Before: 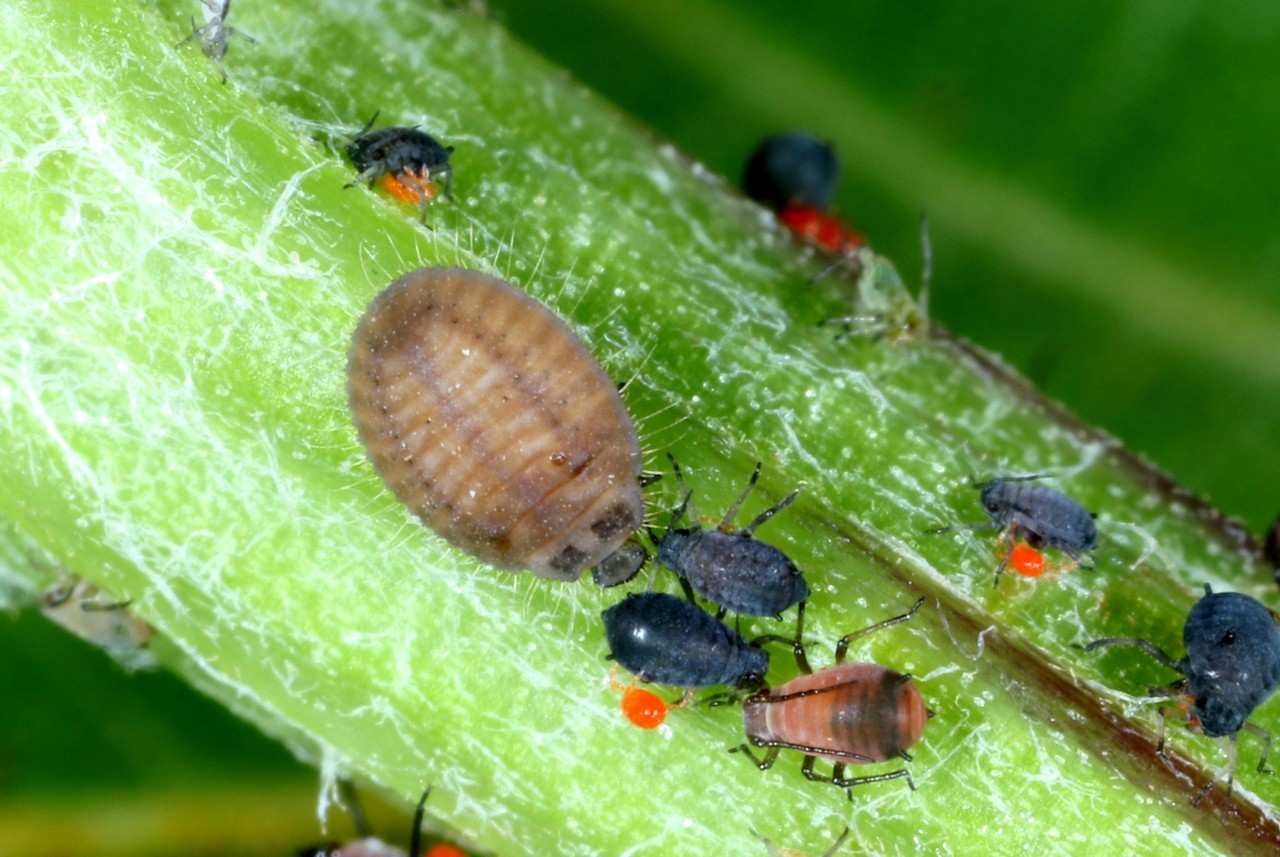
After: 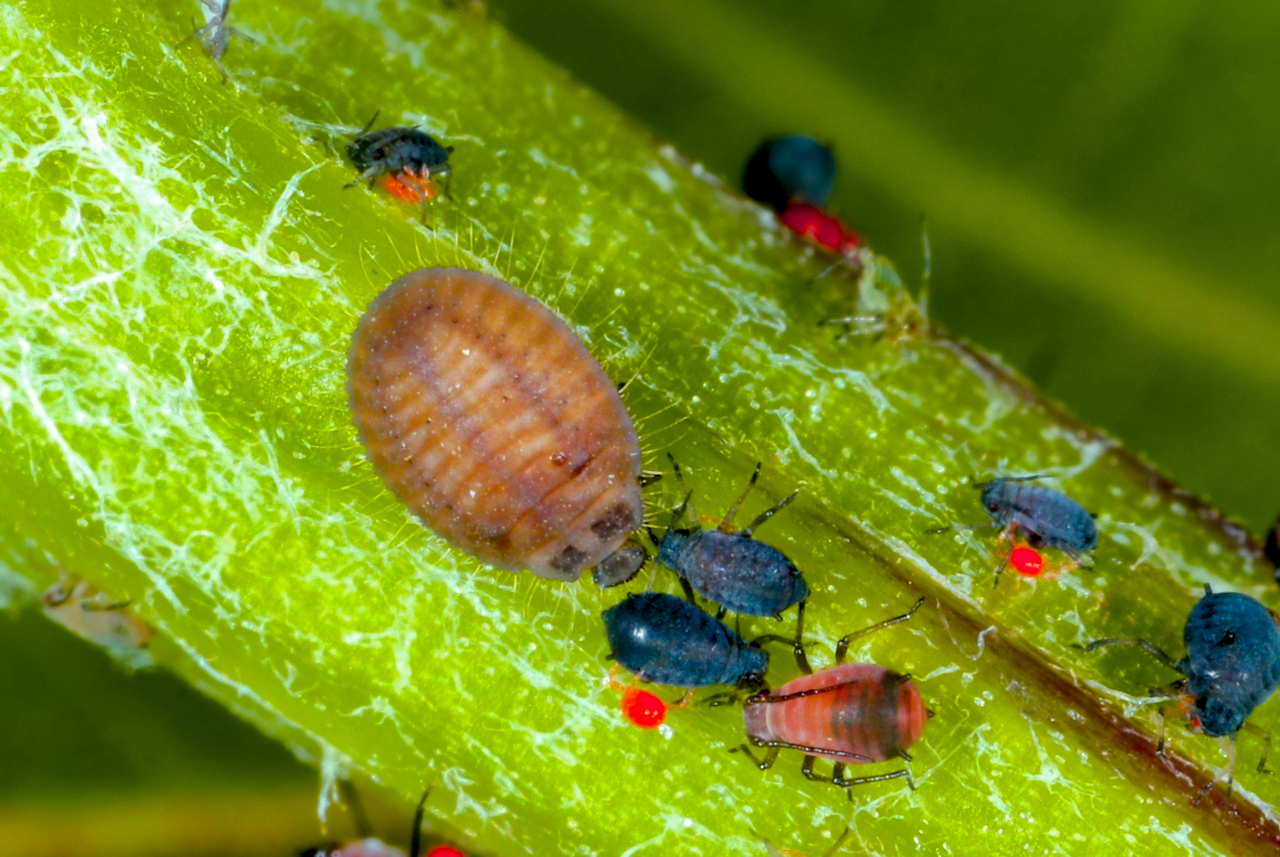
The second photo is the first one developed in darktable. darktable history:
shadows and highlights: shadows 40.33, highlights -59.95
color balance rgb: power › chroma 0.308%, power › hue 21.92°, global offset › luminance -0.278%, global offset › hue 260.63°, linear chroma grading › global chroma 14.432%, perceptual saturation grading › global saturation 36.539%, hue shift -10.31°
